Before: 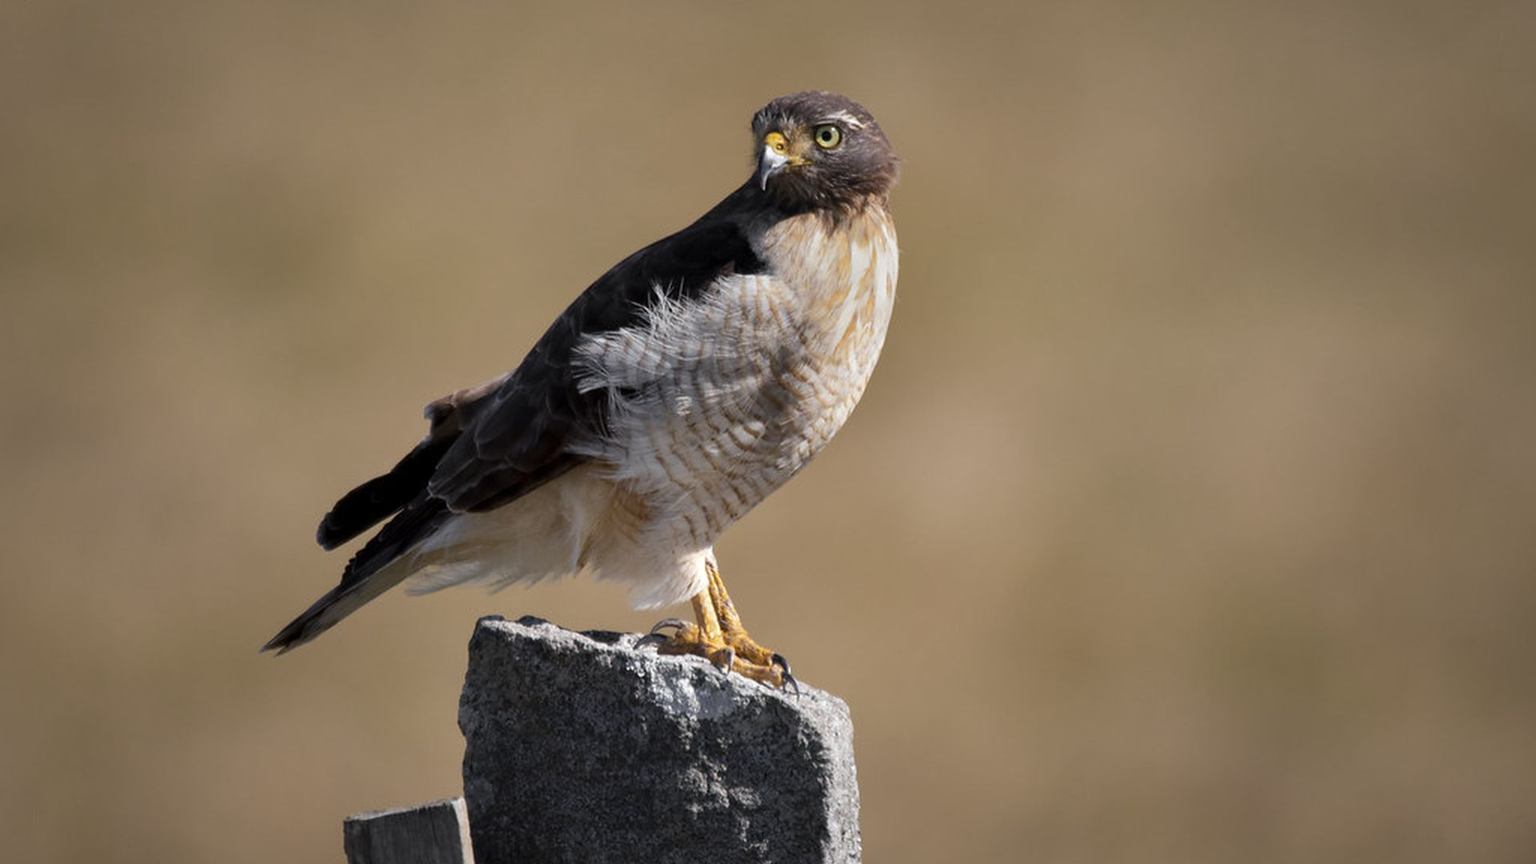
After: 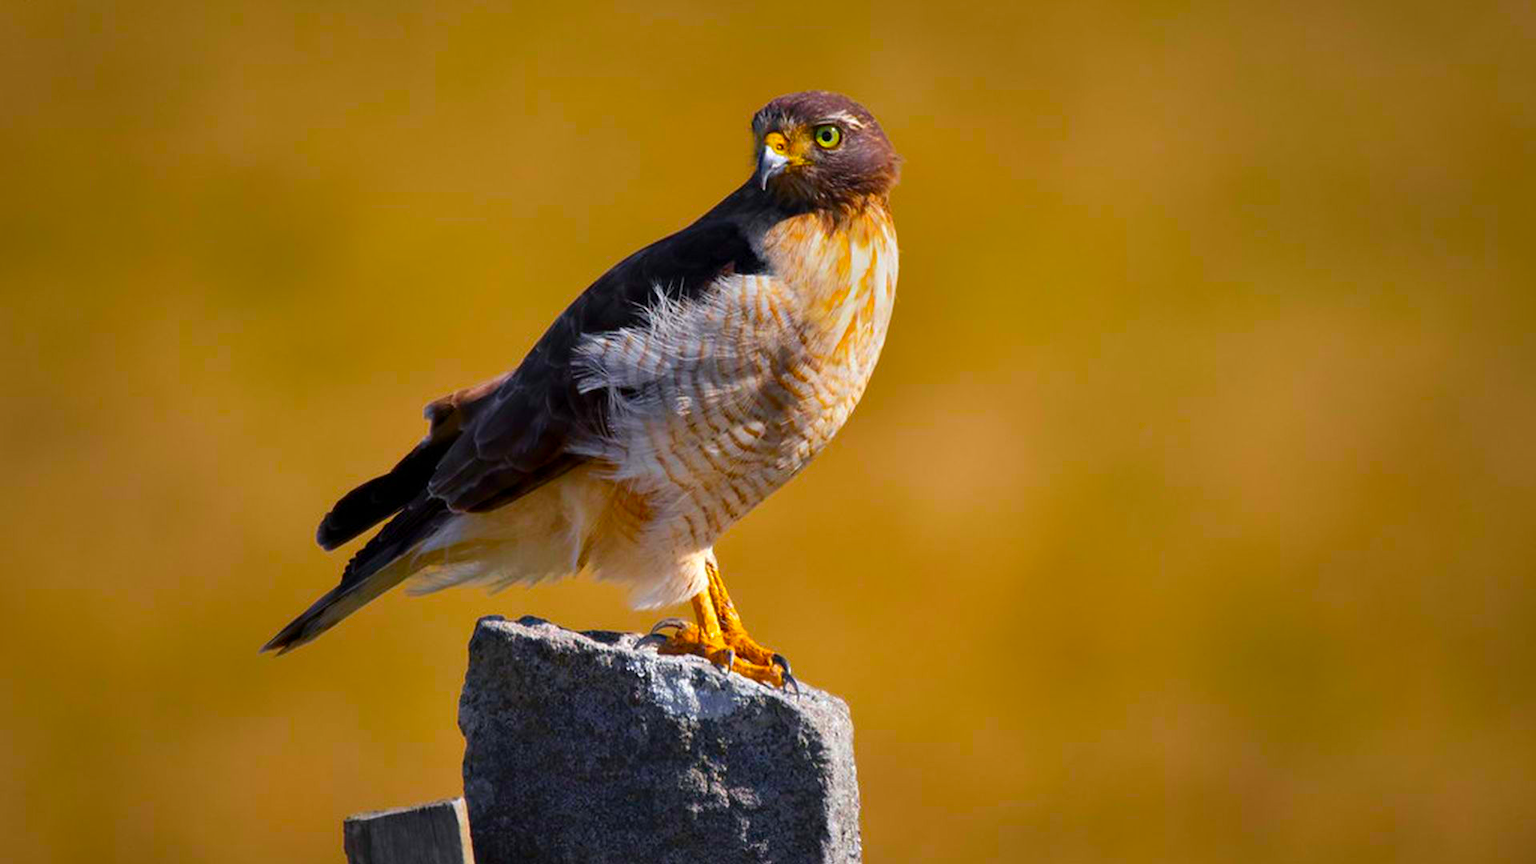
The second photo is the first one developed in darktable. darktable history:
color correction: saturation 2.15
color balance rgb: perceptual saturation grading › global saturation 30%, global vibrance 20%
